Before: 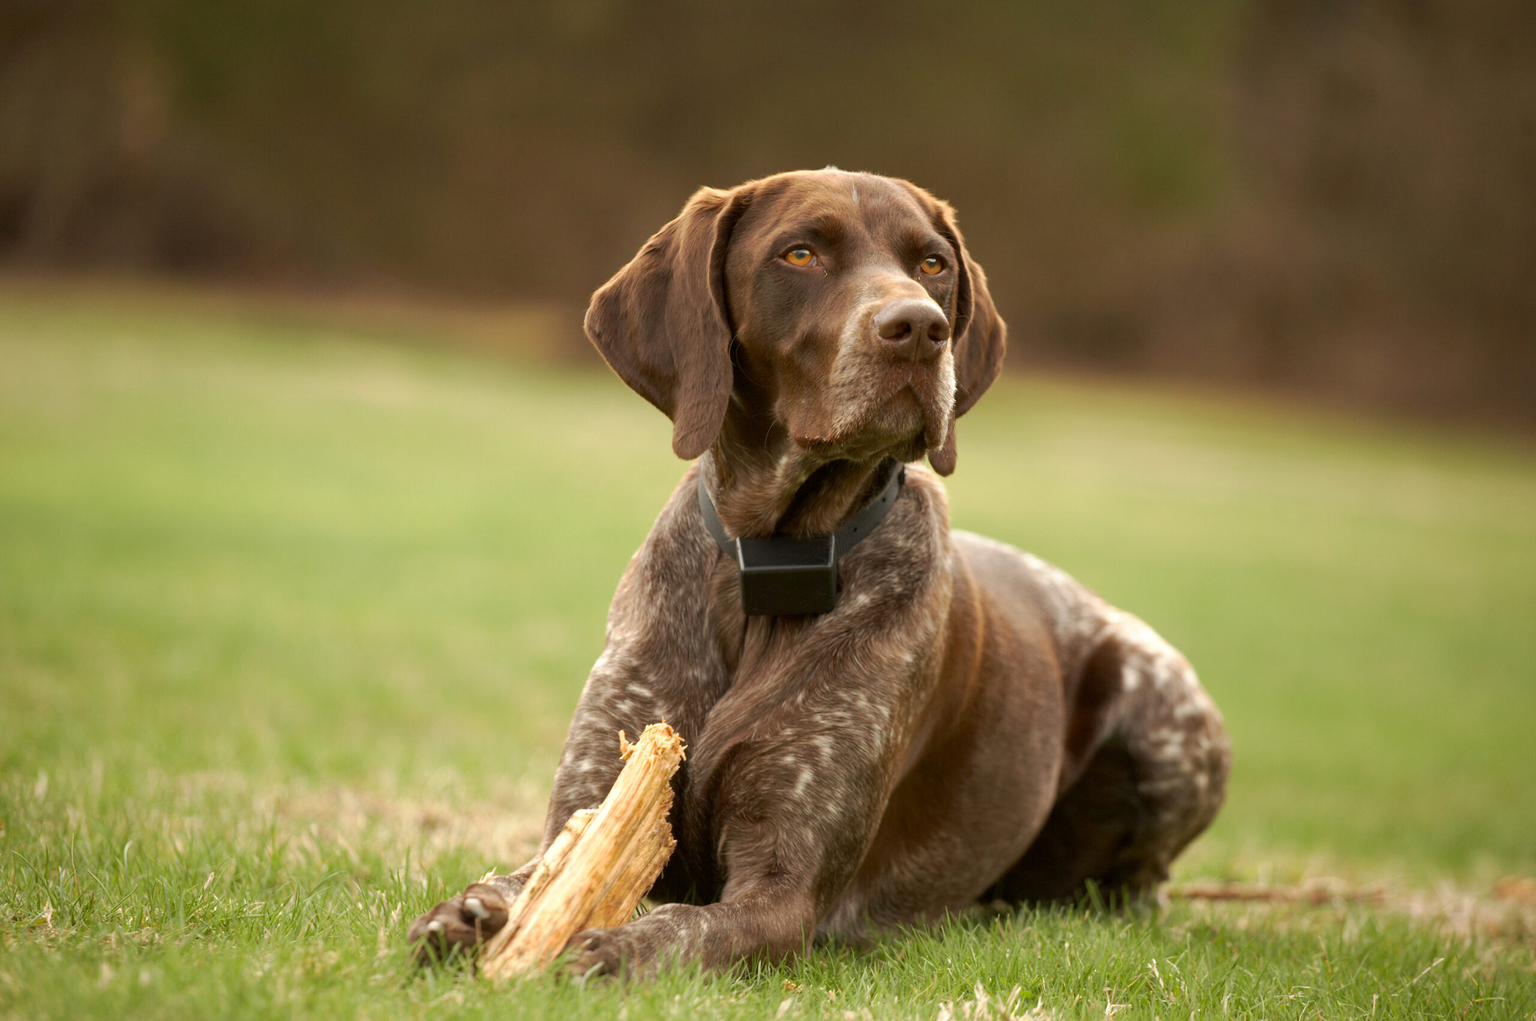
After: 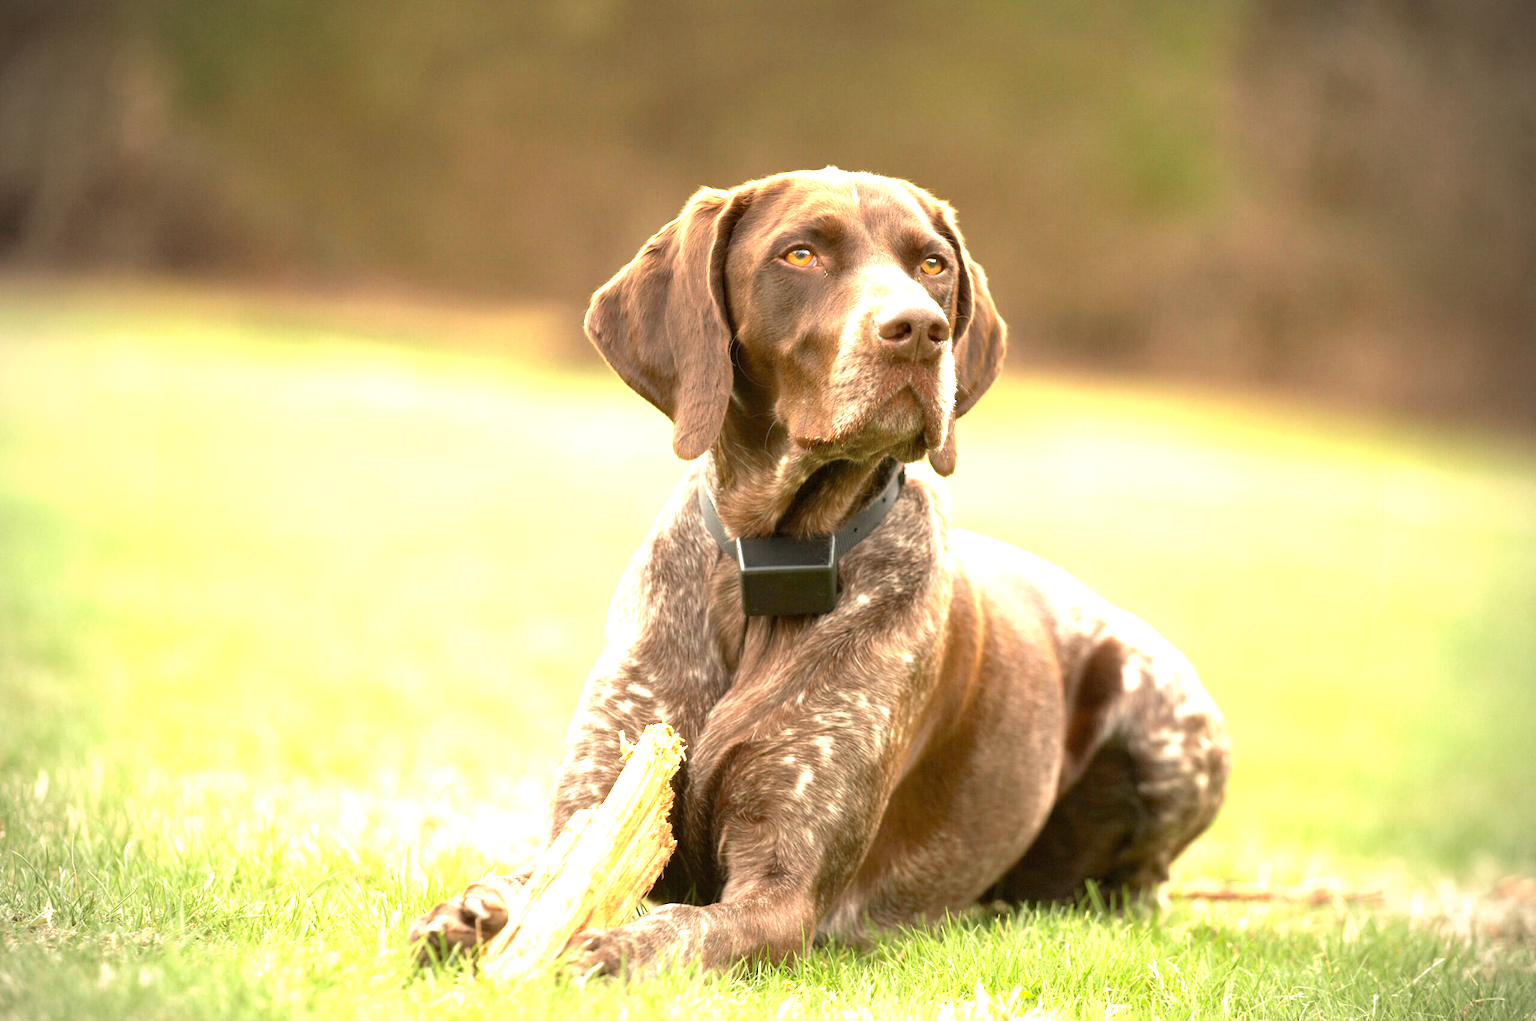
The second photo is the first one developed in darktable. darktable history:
exposure: black level correction 0, exposure 1.7 EV, compensate exposure bias true, compensate highlight preservation false
vignetting: unbound false
